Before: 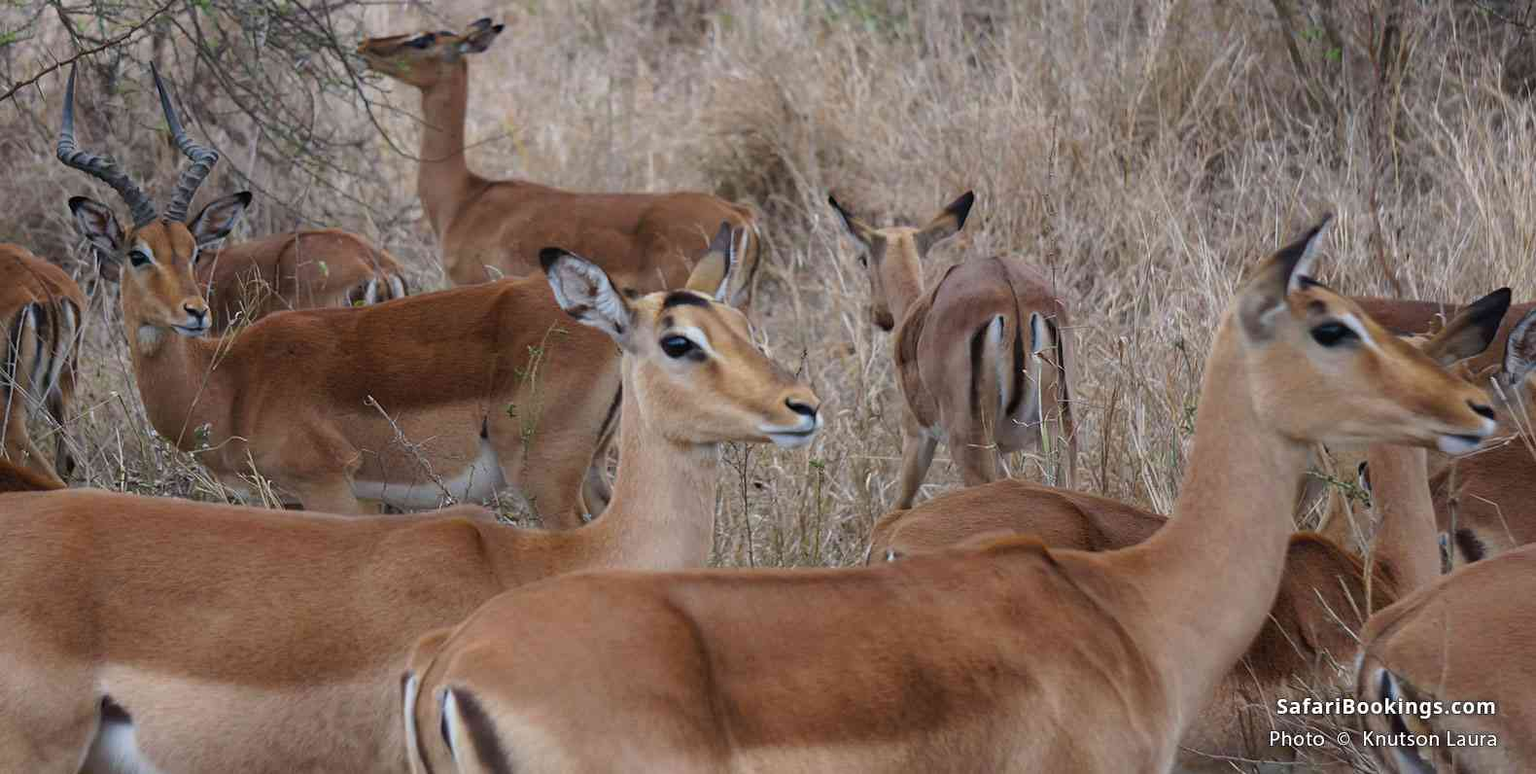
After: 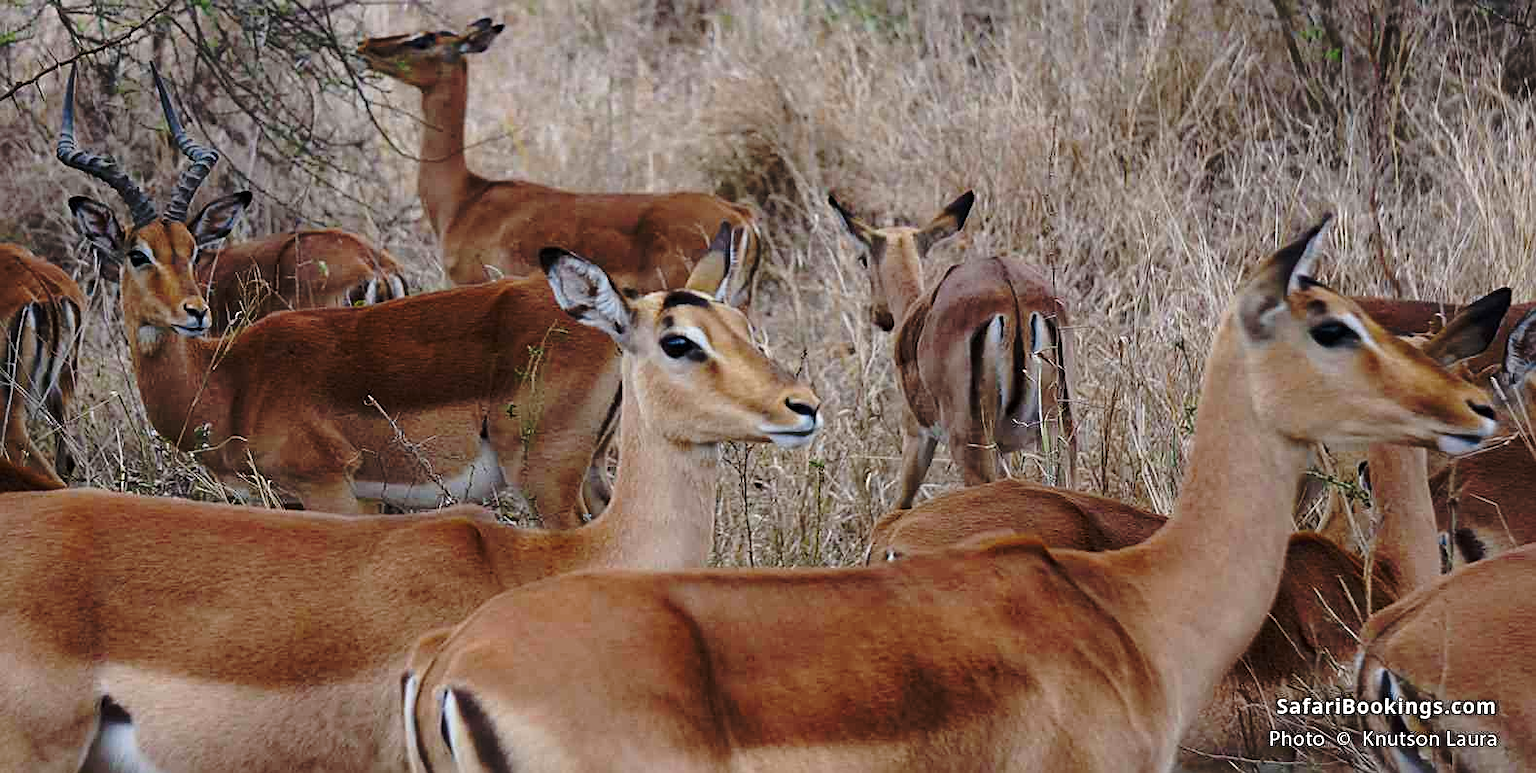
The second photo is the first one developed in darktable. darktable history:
sharpen: on, module defaults
exposure: exposure 0.124 EV, compensate exposure bias true, compensate highlight preservation false
base curve: curves: ch0 [(0, 0) (0.073, 0.04) (0.157, 0.139) (0.492, 0.492) (0.758, 0.758) (1, 1)], preserve colors none
local contrast: mode bilateral grid, contrast 99, coarseness 99, detail 108%, midtone range 0.2
